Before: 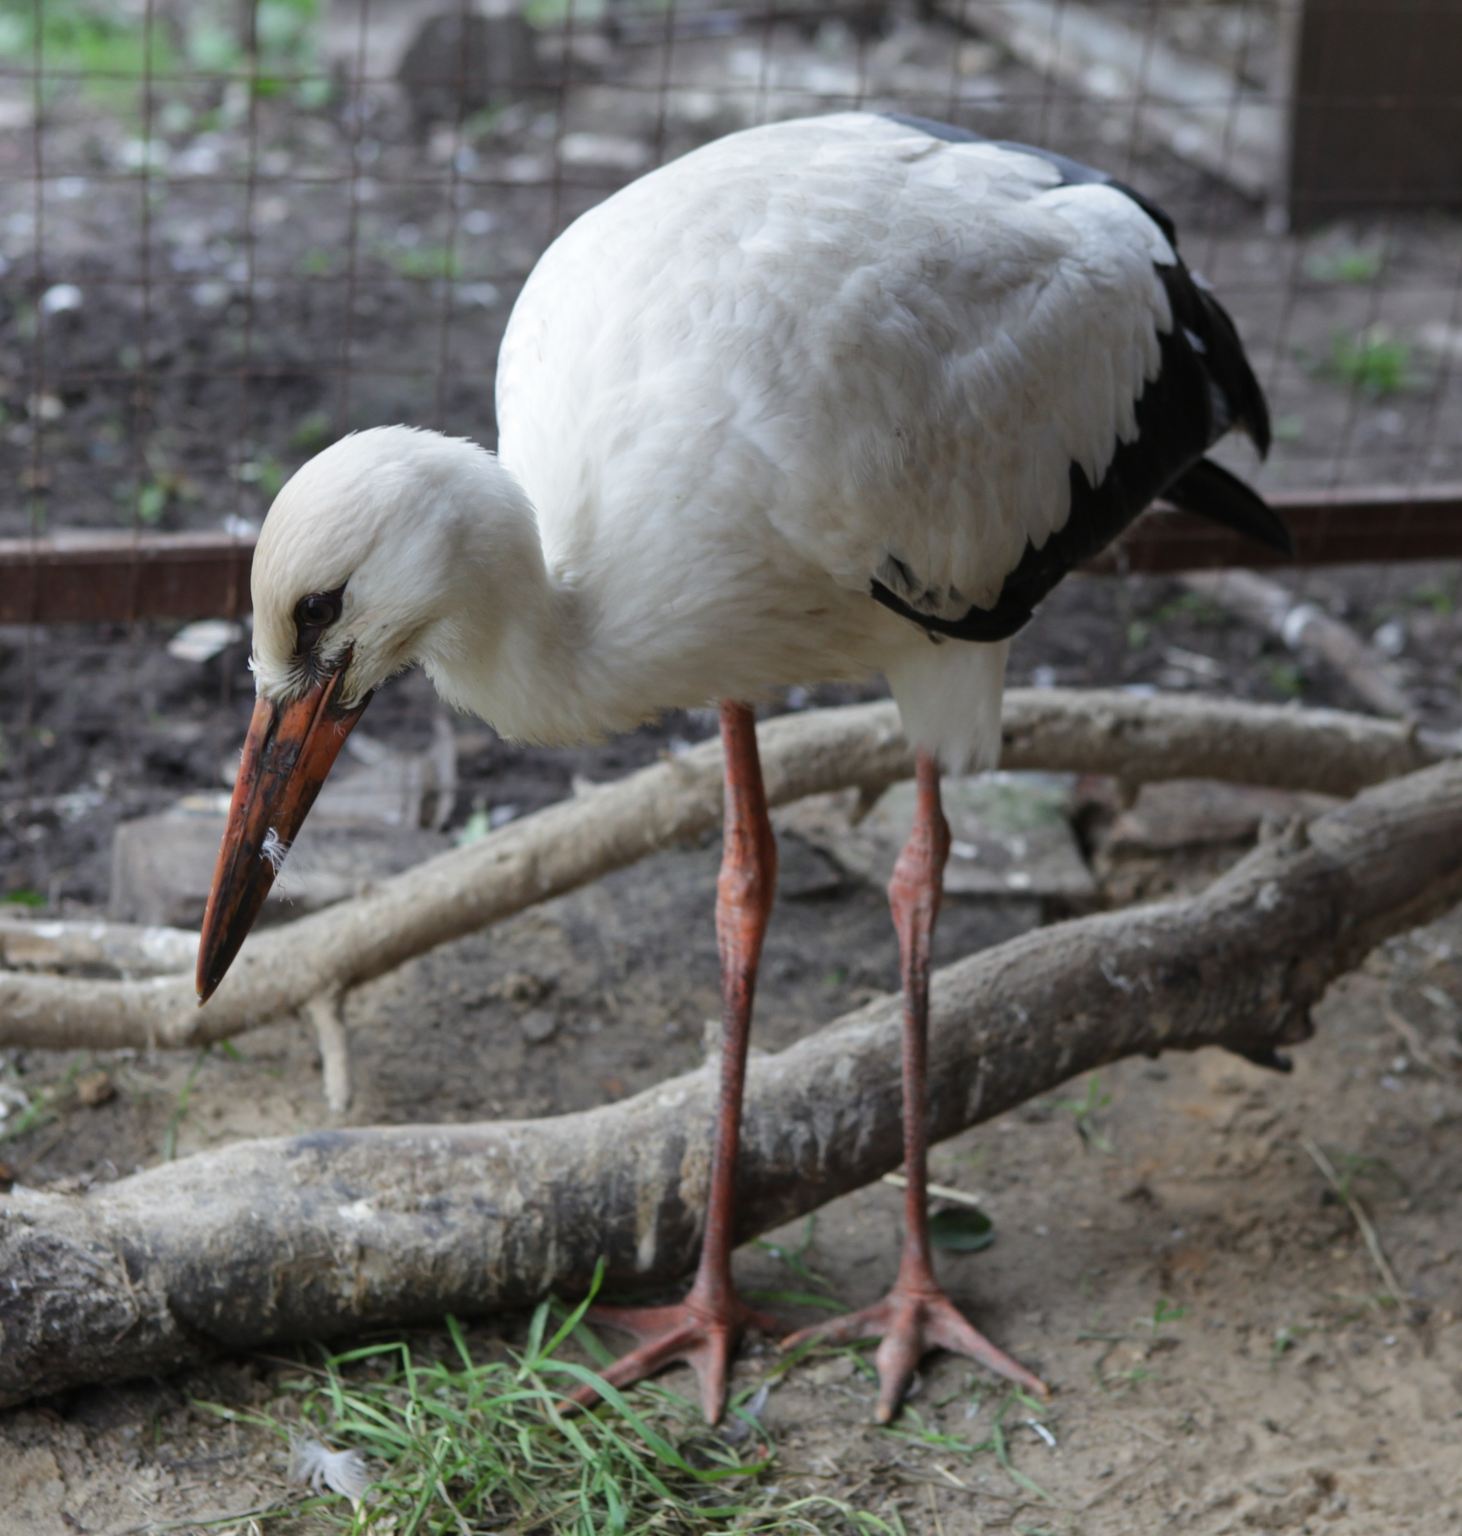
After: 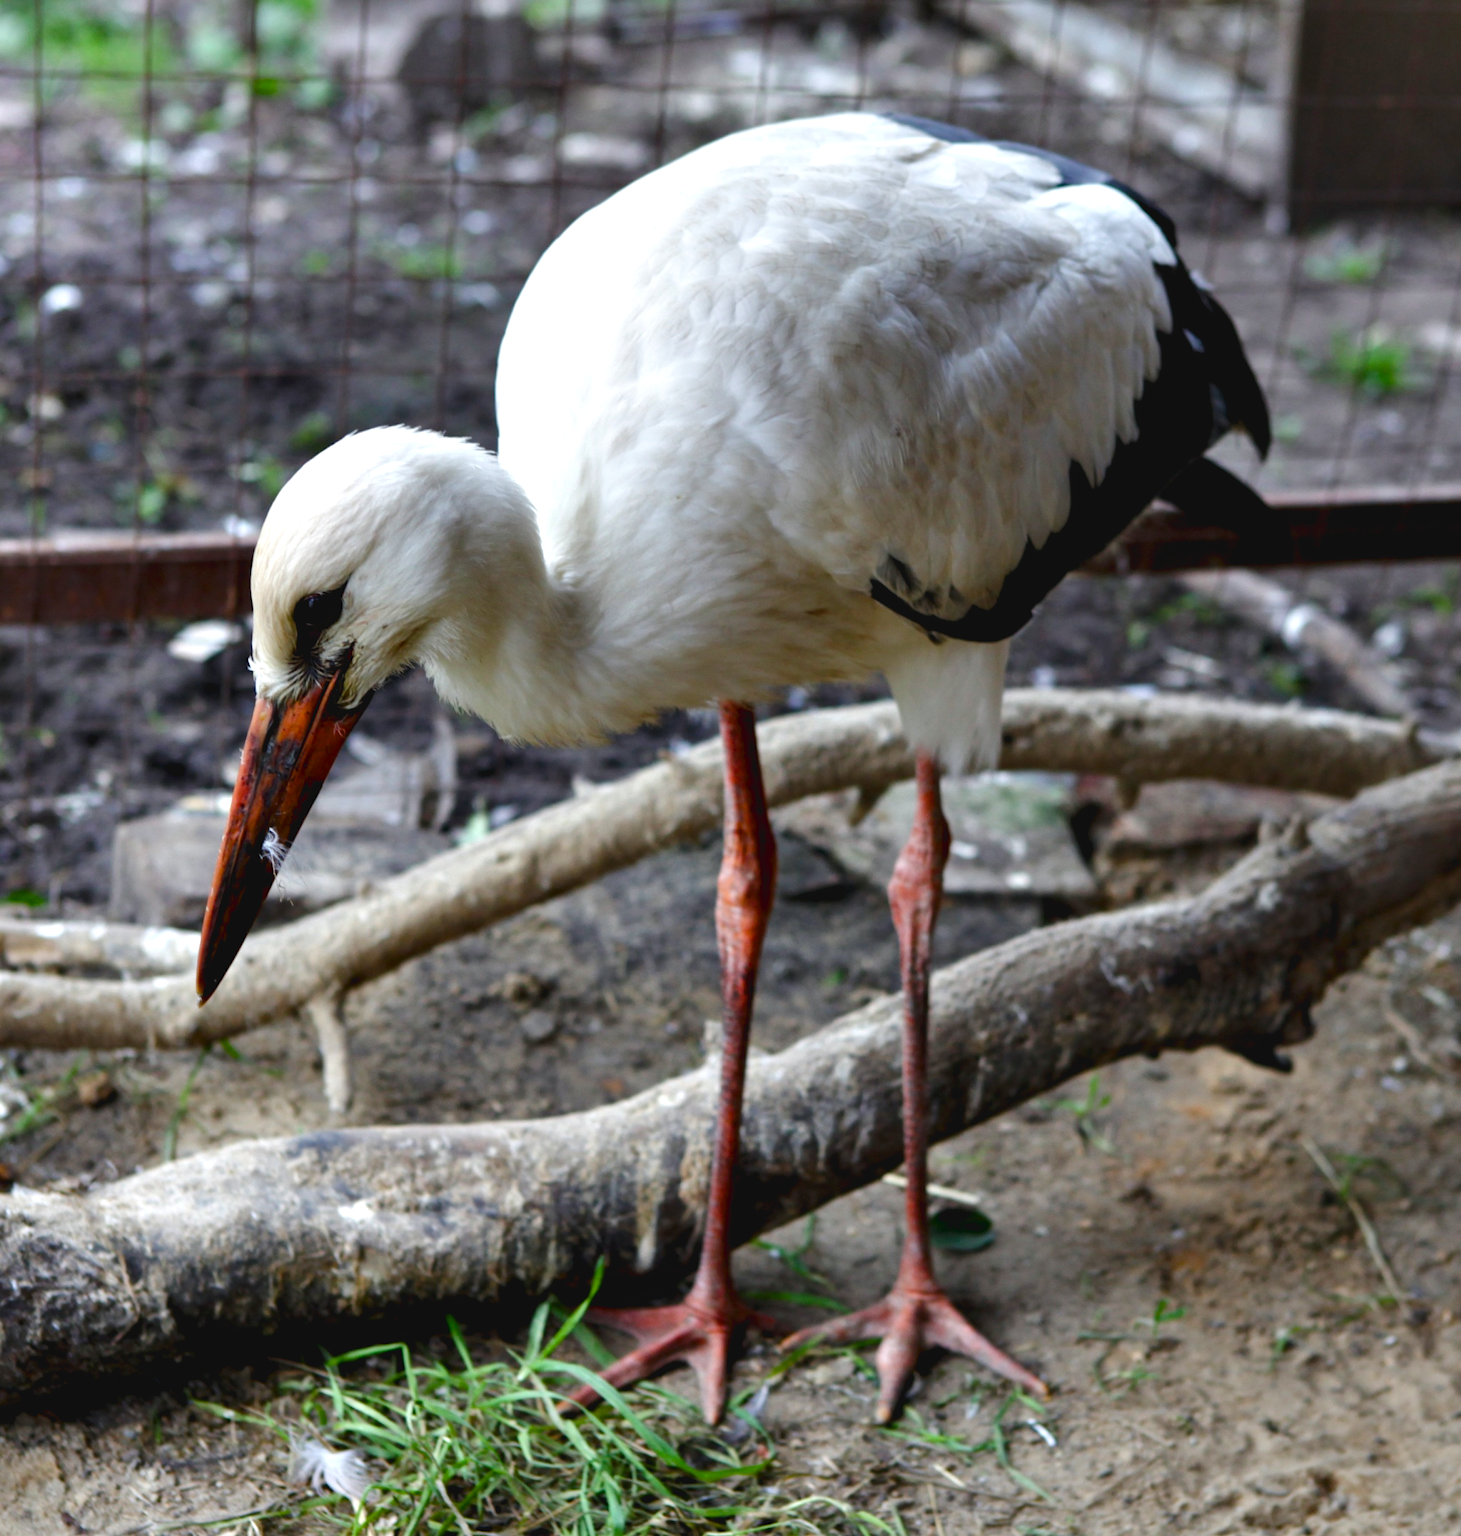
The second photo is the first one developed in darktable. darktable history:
contrast equalizer: octaves 7, y [[0.6 ×6], [0.55 ×6], [0 ×6], [0 ×6], [0 ×6]]
color balance rgb: global offset › luminance 0.525%, perceptual saturation grading › global saturation 45.066%, perceptual saturation grading › highlights -49.15%, perceptual saturation grading › shadows 29.807%, global vibrance 20%
